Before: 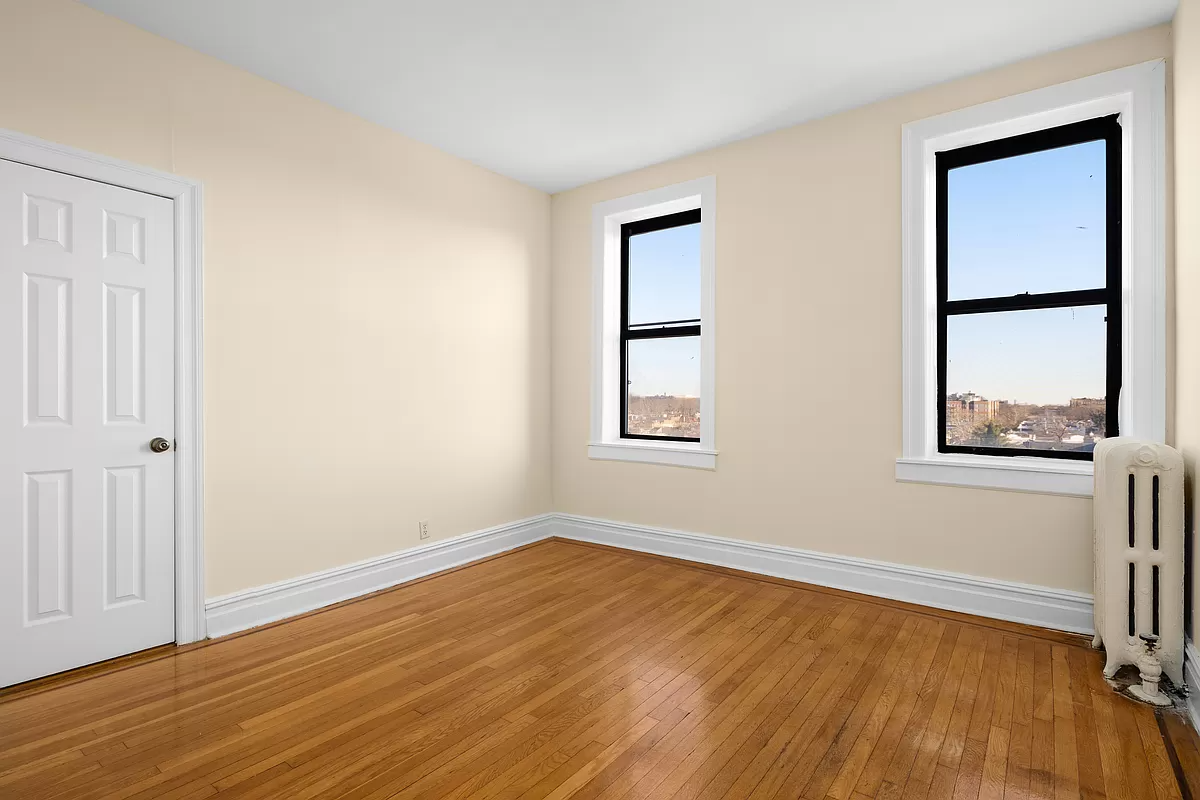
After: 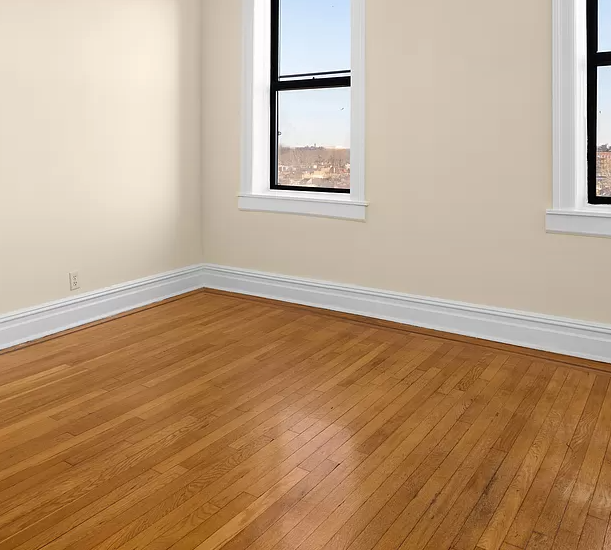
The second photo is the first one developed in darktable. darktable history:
crop and rotate: left 29.237%, top 31.152%, right 19.807%
shadows and highlights: radius 125.46, shadows 21.19, highlights -21.19, low approximation 0.01
rotate and perspective: automatic cropping original format, crop left 0, crop top 0
